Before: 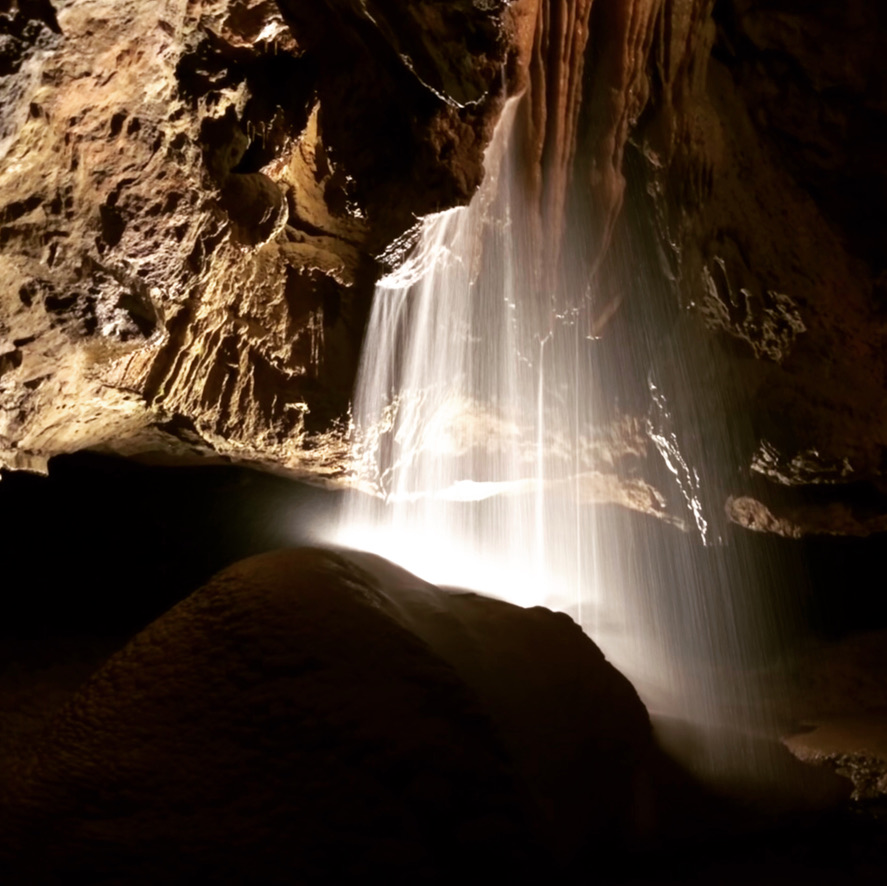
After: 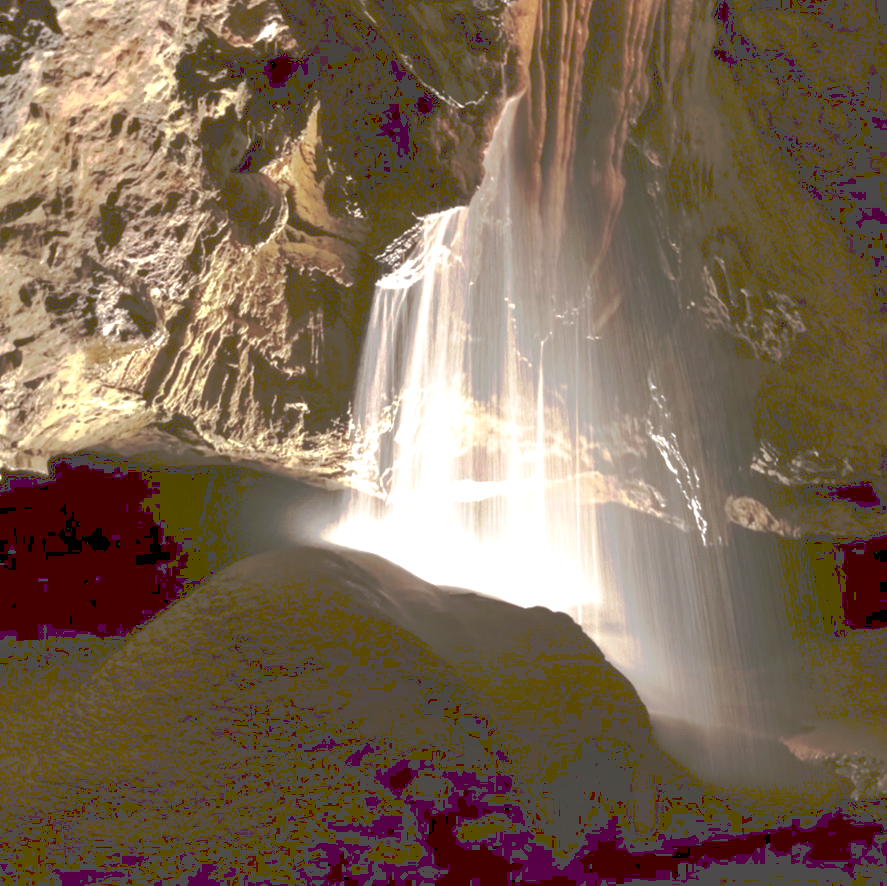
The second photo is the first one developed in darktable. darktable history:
base curve: curves: ch0 [(0, 0) (0.028, 0.03) (0.121, 0.232) (0.46, 0.748) (0.859, 0.968) (1, 1)], preserve colors none
tone curve: curves: ch0 [(0, 0) (0.003, 0.322) (0.011, 0.327) (0.025, 0.345) (0.044, 0.365) (0.069, 0.378) (0.1, 0.391) (0.136, 0.403) (0.177, 0.412) (0.224, 0.429) (0.277, 0.448) (0.335, 0.474) (0.399, 0.503) (0.468, 0.537) (0.543, 0.57) (0.623, 0.61) (0.709, 0.653) (0.801, 0.699) (0.898, 0.75) (1, 1)], preserve colors none
local contrast: highlights 123%, shadows 126%, detail 140%, midtone range 0.254
color balance: output saturation 120%
